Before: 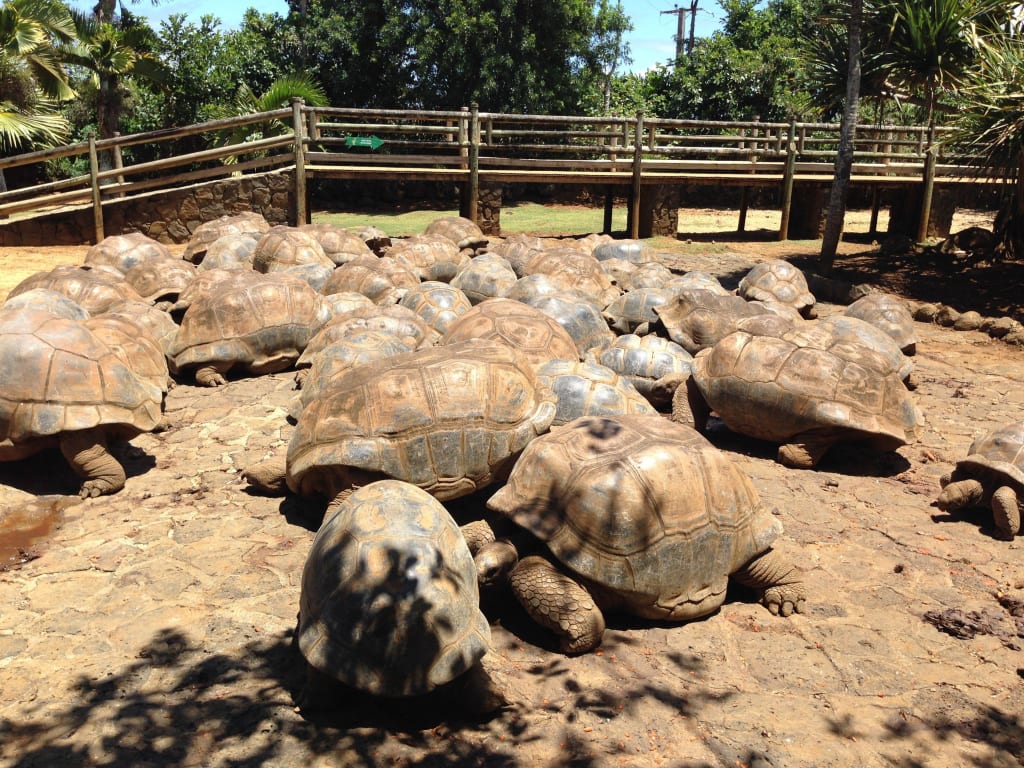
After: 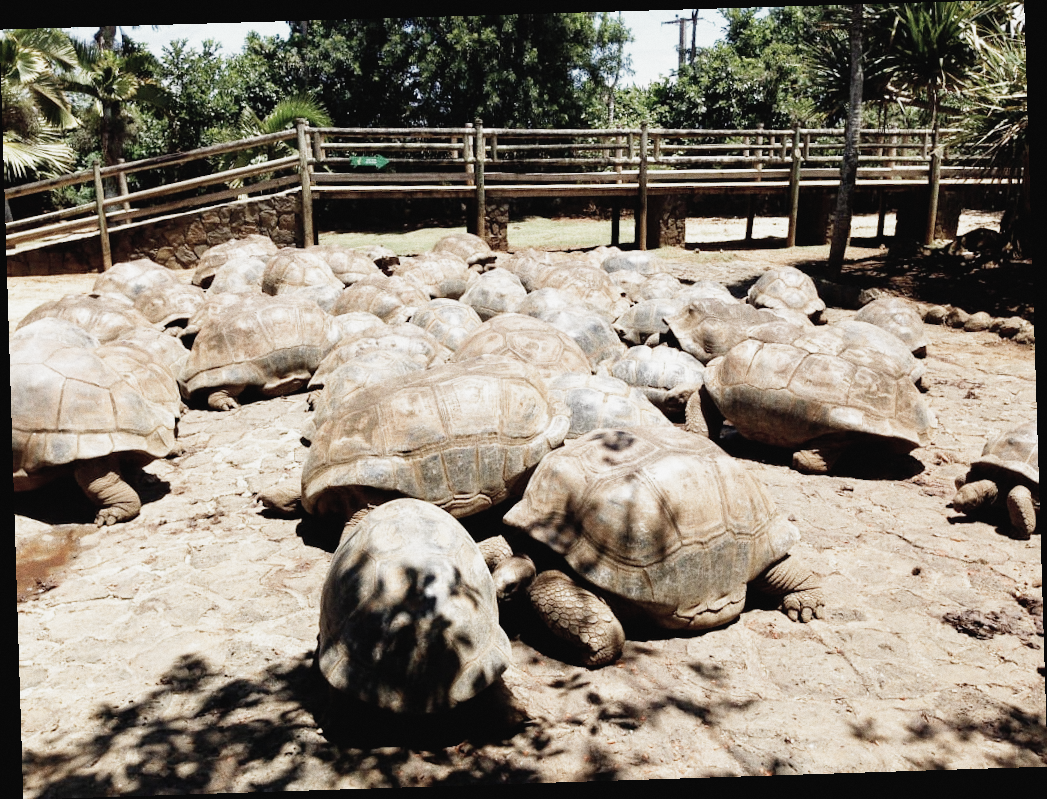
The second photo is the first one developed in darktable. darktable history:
rotate and perspective: rotation -1.77°, lens shift (horizontal) 0.004, automatic cropping off
grain: coarseness 0.47 ISO
filmic rgb: middle gray luminance 12.74%, black relative exposure -10.13 EV, white relative exposure 3.47 EV, threshold 6 EV, target black luminance 0%, hardness 5.74, latitude 44.69%, contrast 1.221, highlights saturation mix 5%, shadows ↔ highlights balance 26.78%, add noise in highlights 0, preserve chrominance no, color science v3 (2019), use custom middle-gray values true, iterations of high-quality reconstruction 0, contrast in highlights soft, enable highlight reconstruction true
contrast brightness saturation: contrast -0.05, saturation -0.41
